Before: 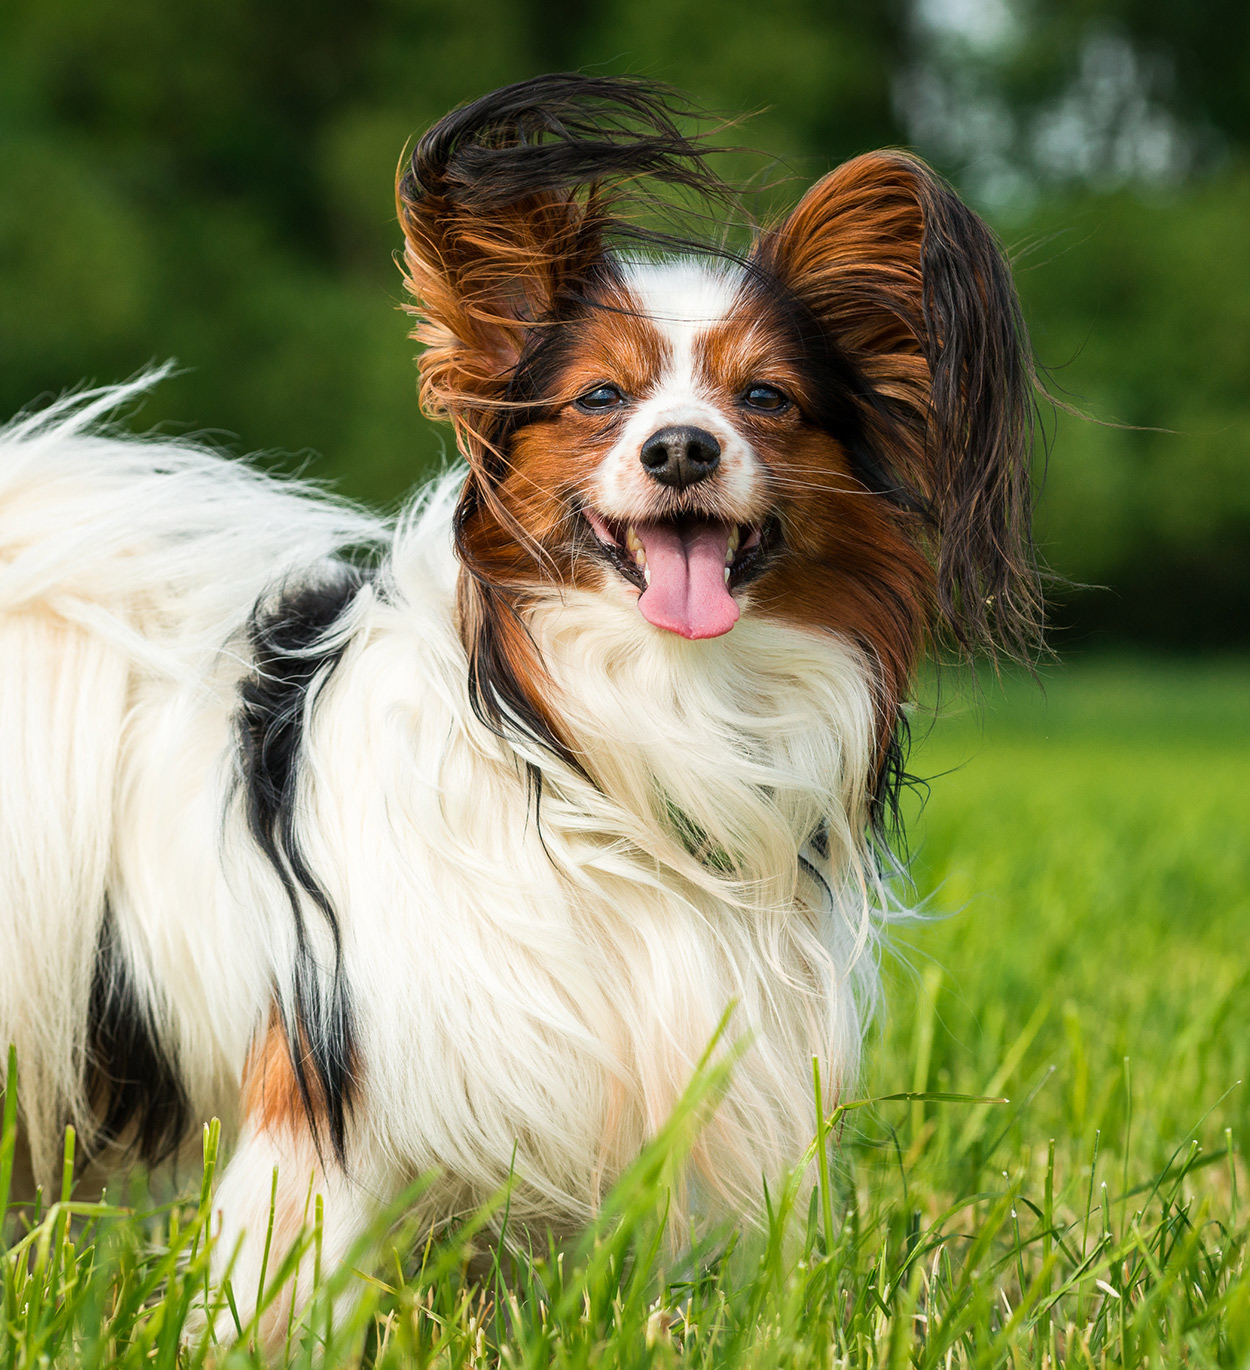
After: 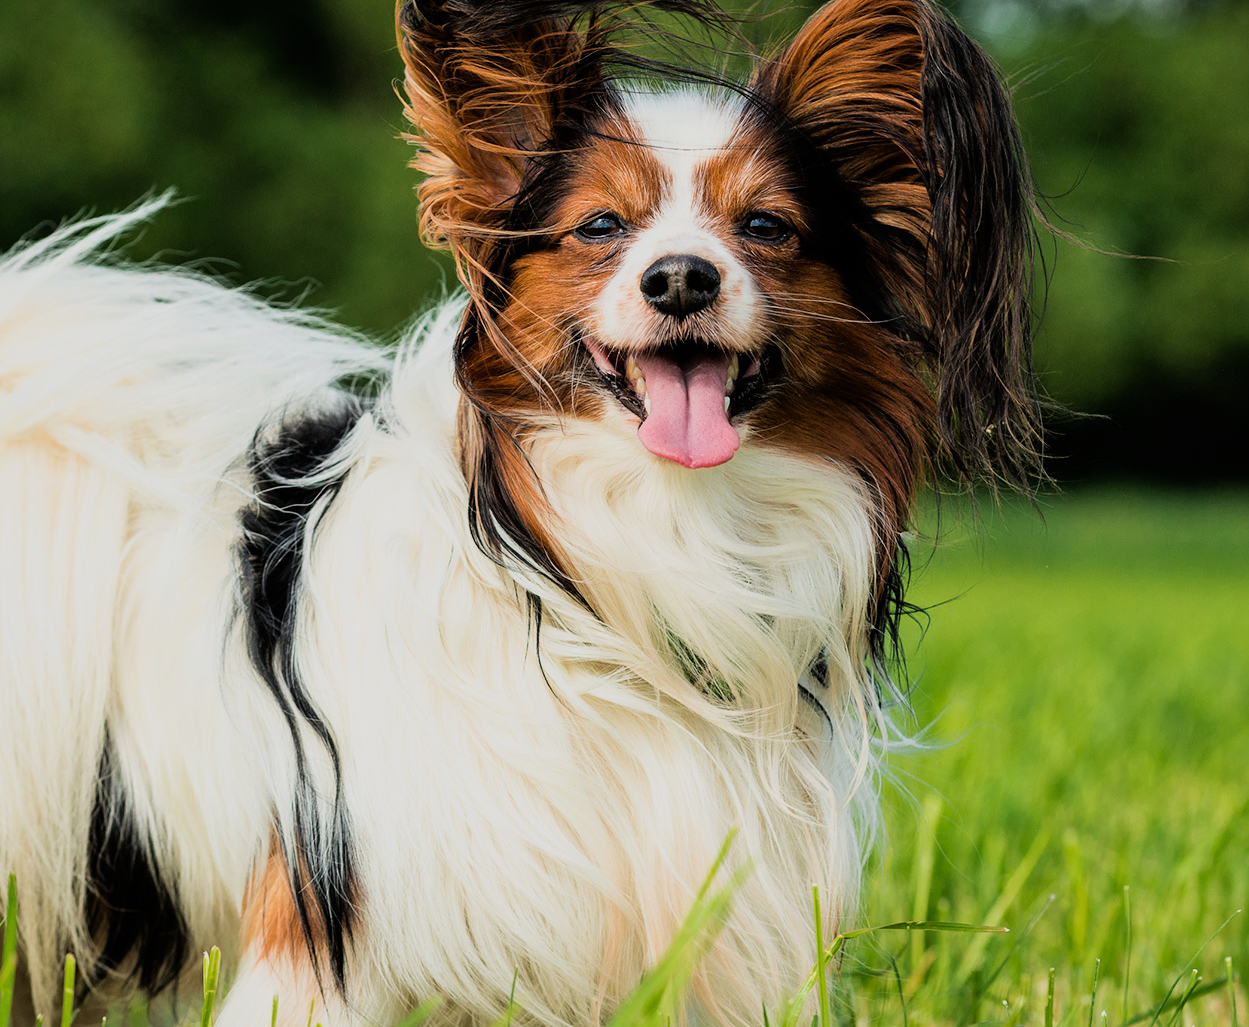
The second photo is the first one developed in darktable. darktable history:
filmic rgb: black relative exposure -7.75 EV, white relative exposure 4.4 EV, threshold 3 EV, hardness 3.76, latitude 50%, contrast 1.1, color science v5 (2021), contrast in shadows safe, contrast in highlights safe, enable highlight reconstruction true
crop and rotate: top 12.5%, bottom 12.5%
